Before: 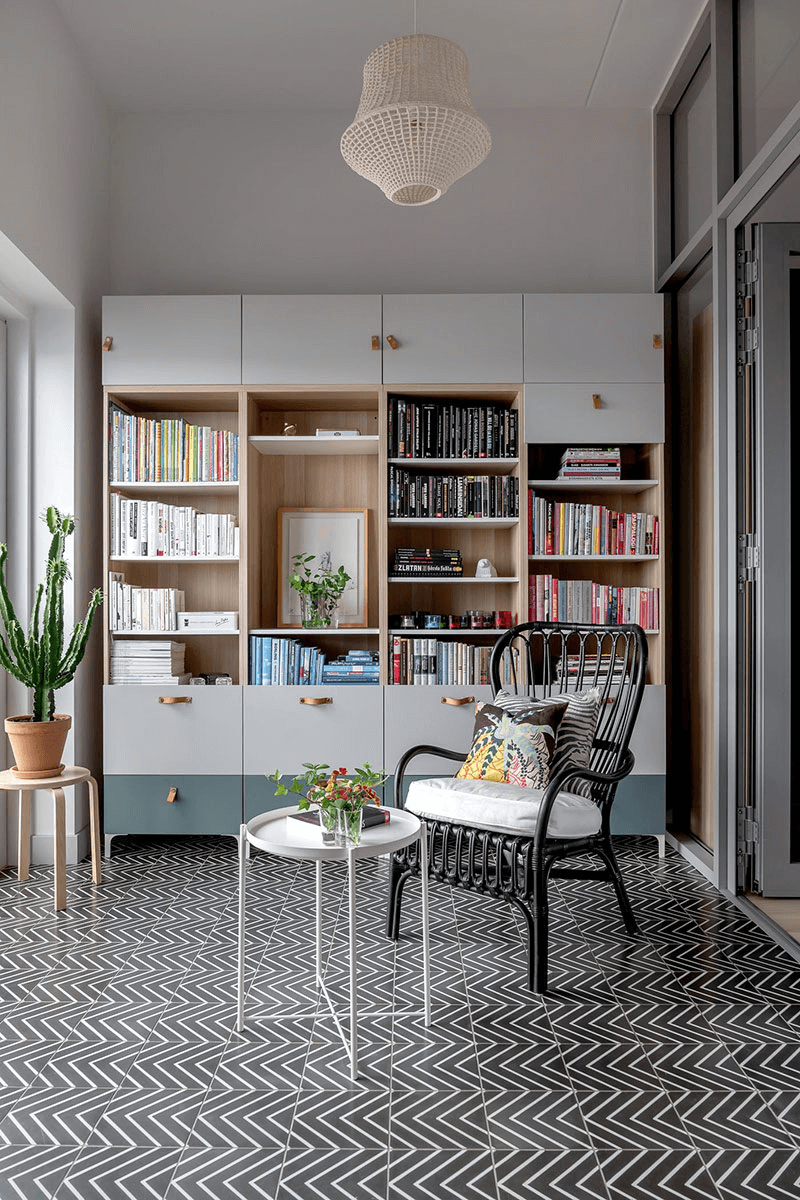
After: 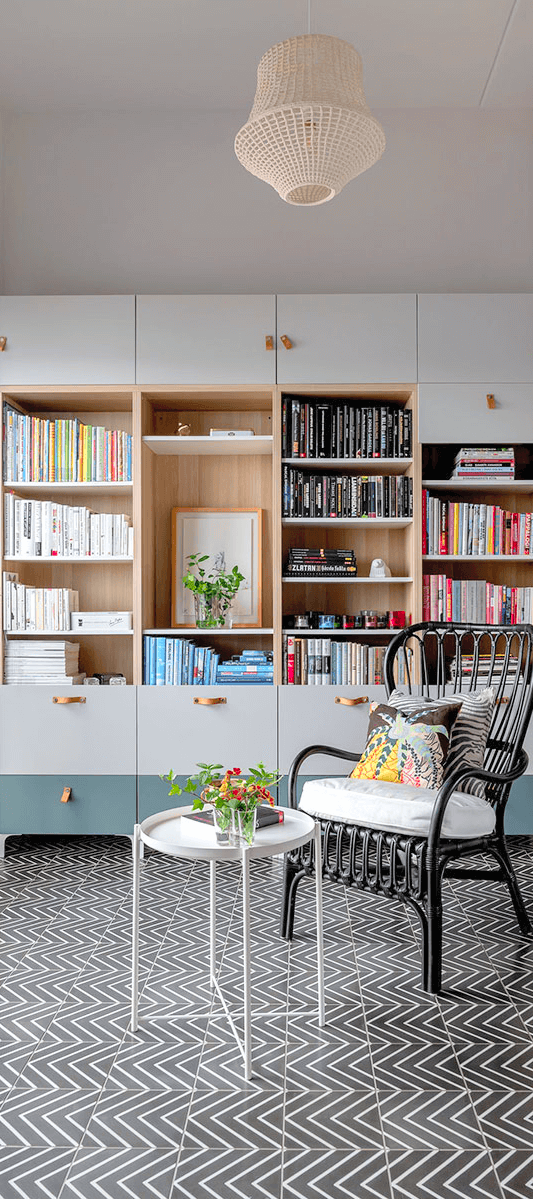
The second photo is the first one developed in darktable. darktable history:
crop and rotate: left 13.383%, right 19.943%
contrast brightness saturation: contrast 0.068, brightness 0.177, saturation 0.4
